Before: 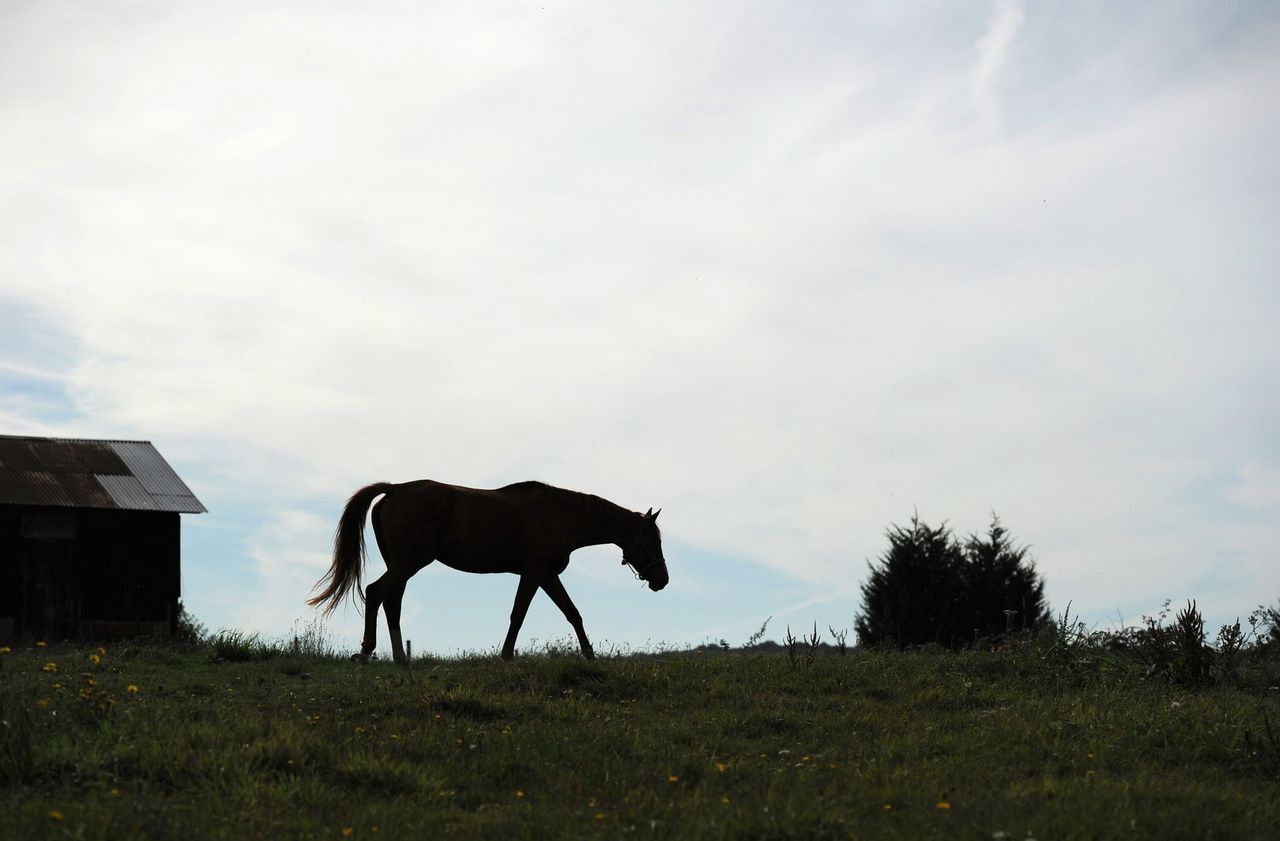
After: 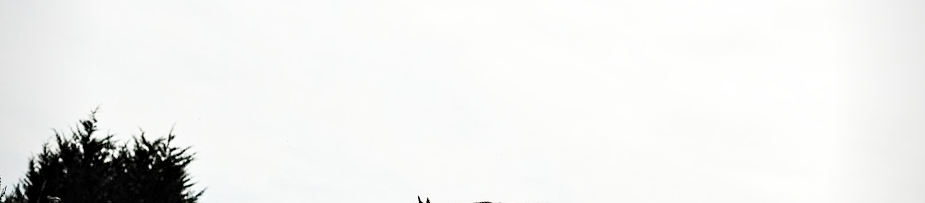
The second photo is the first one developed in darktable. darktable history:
base curve: curves: ch0 [(0, 0) (0.032, 0.037) (0.105, 0.228) (0.435, 0.76) (0.856, 0.983) (1, 1)], preserve colors none
vignetting: fall-off radius 60.92%
crop and rotate: angle 16.12°, top 30.835%, bottom 35.653%
contrast equalizer: octaves 7, y [[0.5, 0.542, 0.583, 0.625, 0.667, 0.708], [0.5 ×6], [0.5 ×6], [0 ×6], [0 ×6]]
